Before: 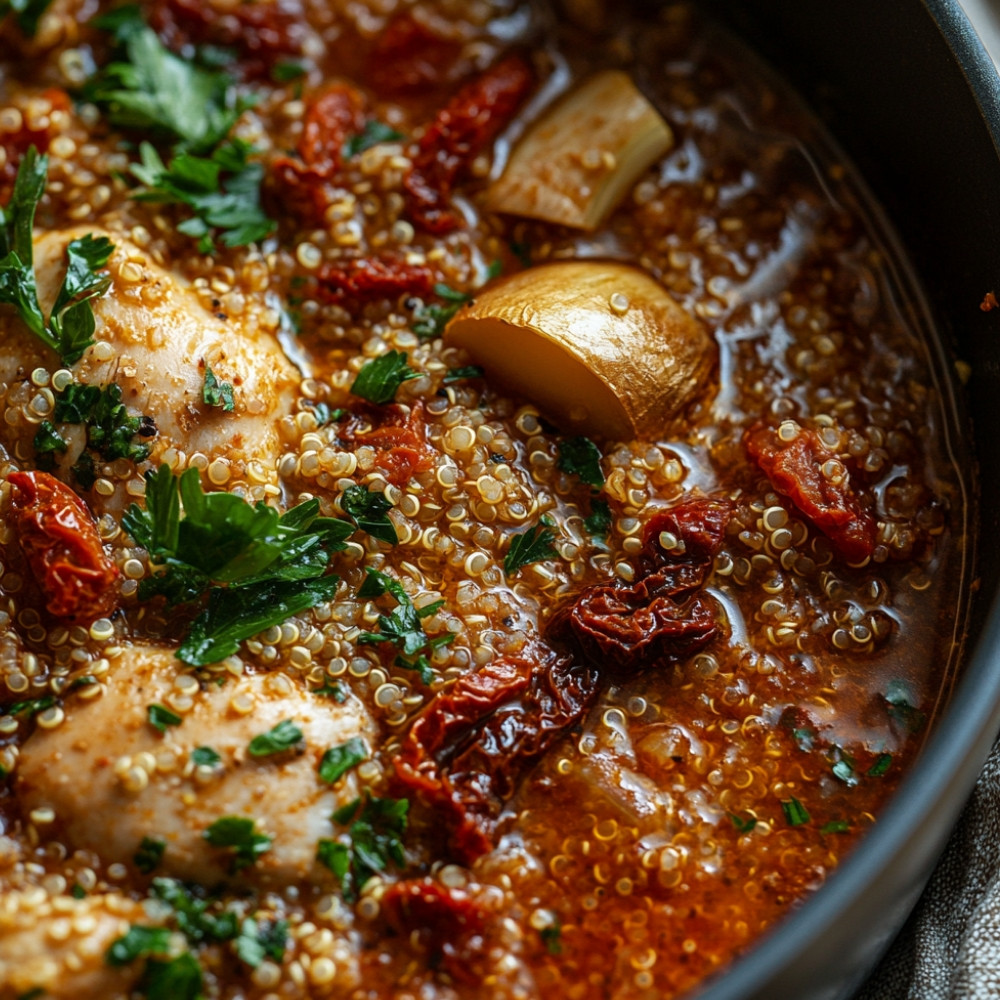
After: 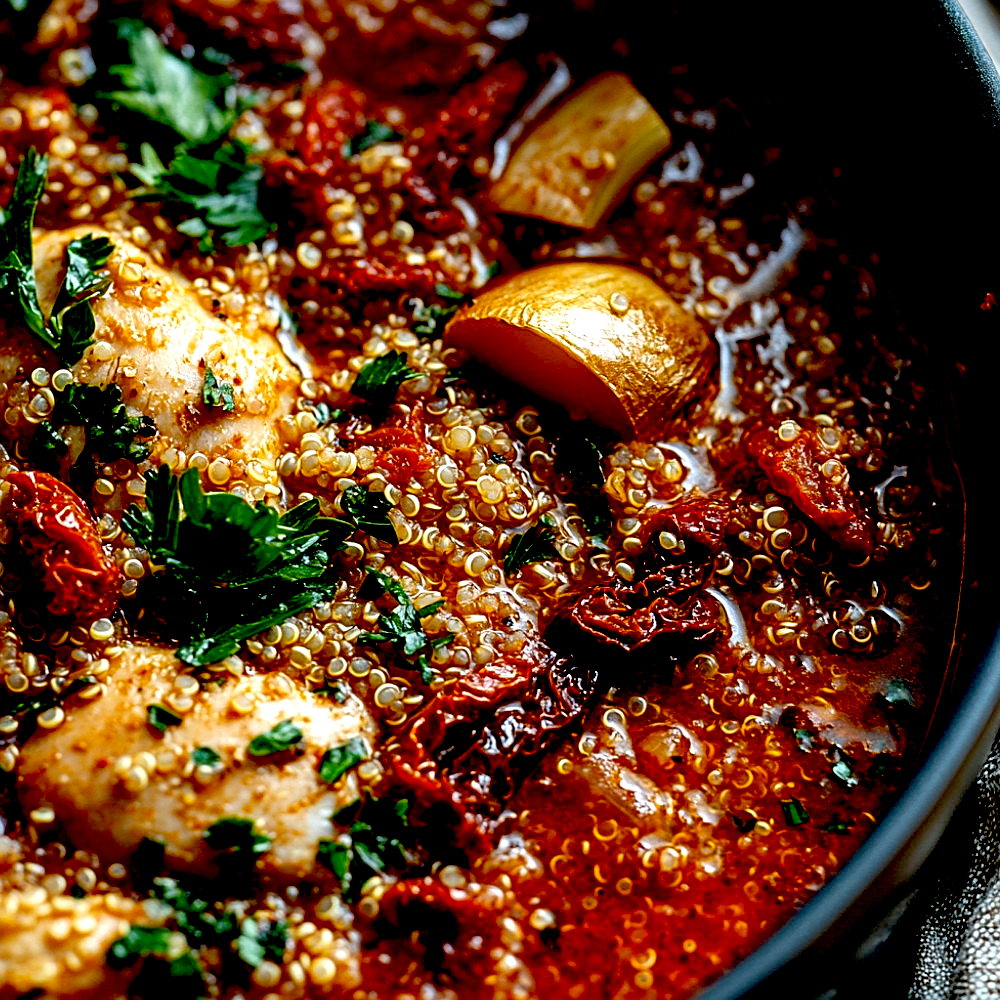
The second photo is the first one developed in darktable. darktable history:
exposure: black level correction 0.04, exposure 0.5 EV, compensate highlight preservation false
haze removal: strength 0.12, distance 0.25, compatibility mode true, adaptive false
sharpen: on, module defaults
